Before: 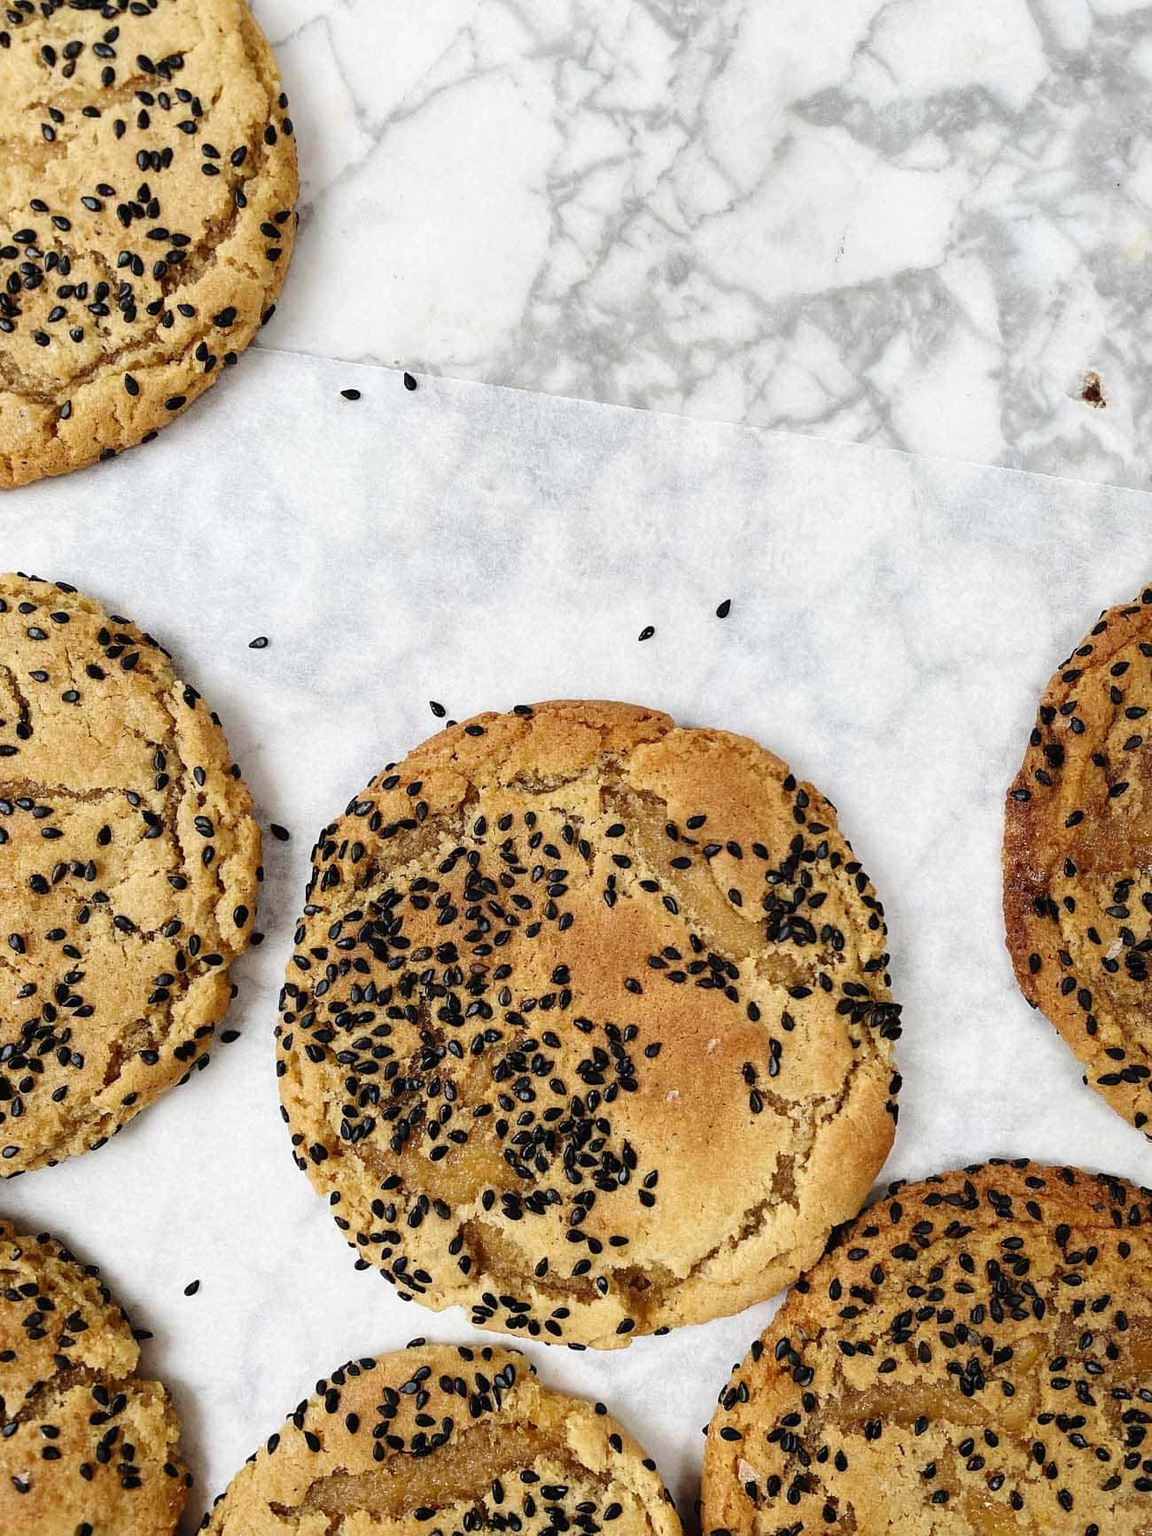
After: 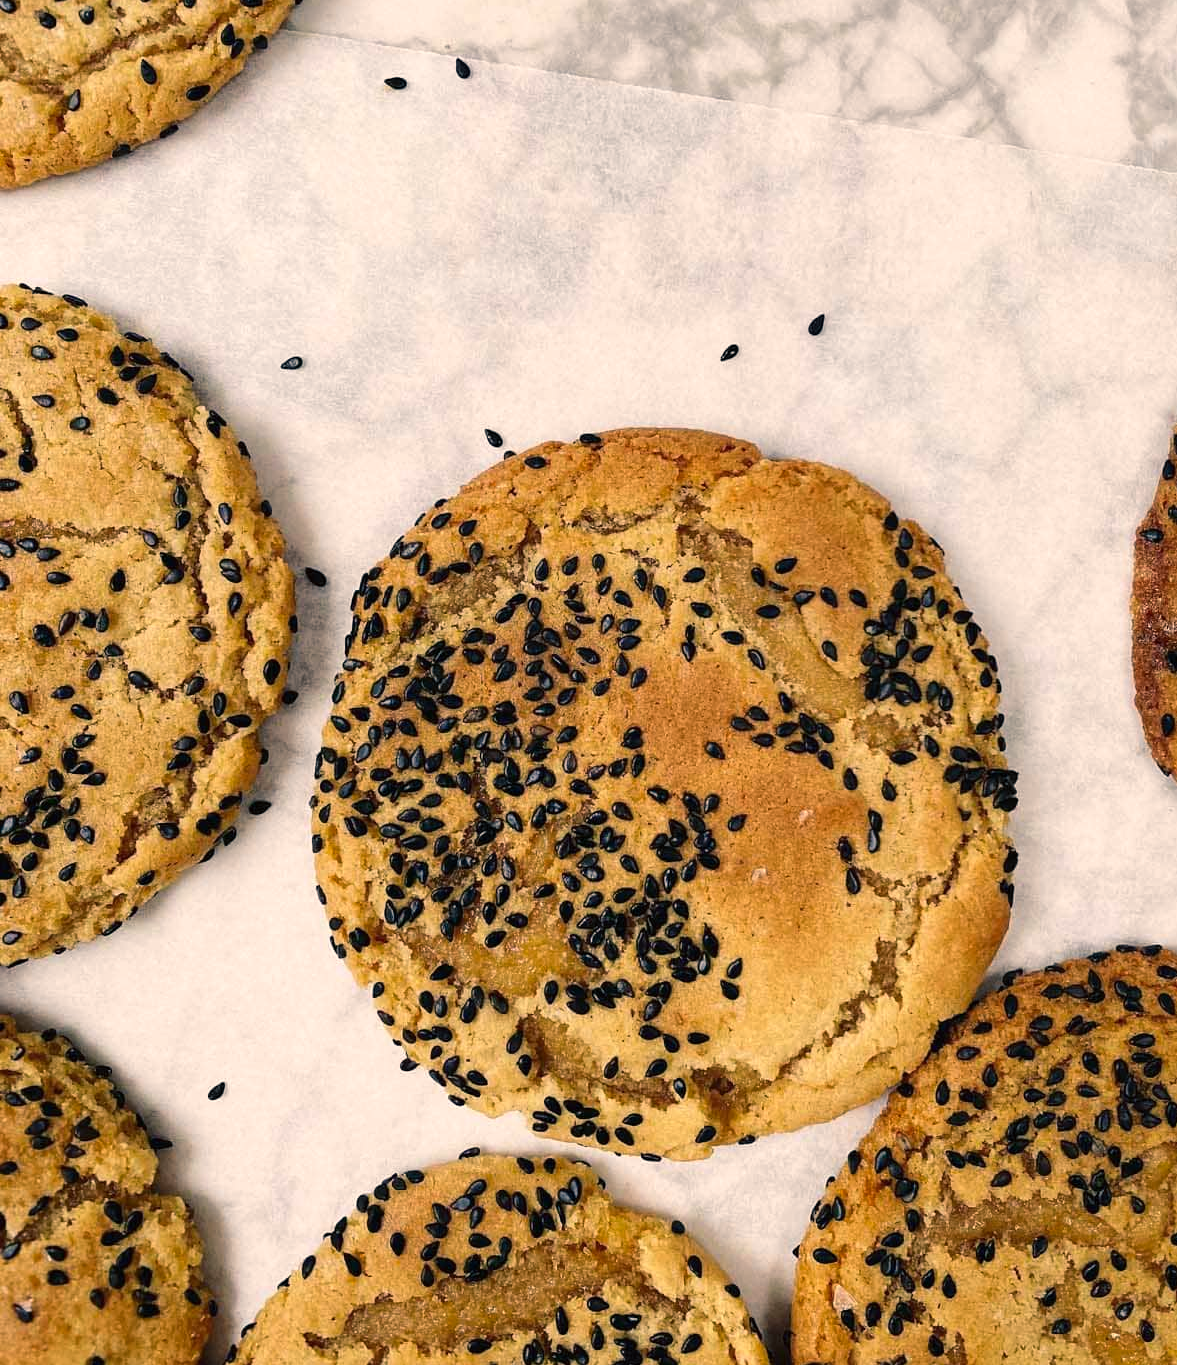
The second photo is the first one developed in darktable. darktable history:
color balance rgb: shadows lift › chroma 5.41%, shadows lift › hue 240°, highlights gain › chroma 3.74%, highlights gain › hue 60°, saturation formula JzAzBz (2021)
contrast brightness saturation: saturation 0.13
crop: top 20.916%, right 9.437%, bottom 0.316%
